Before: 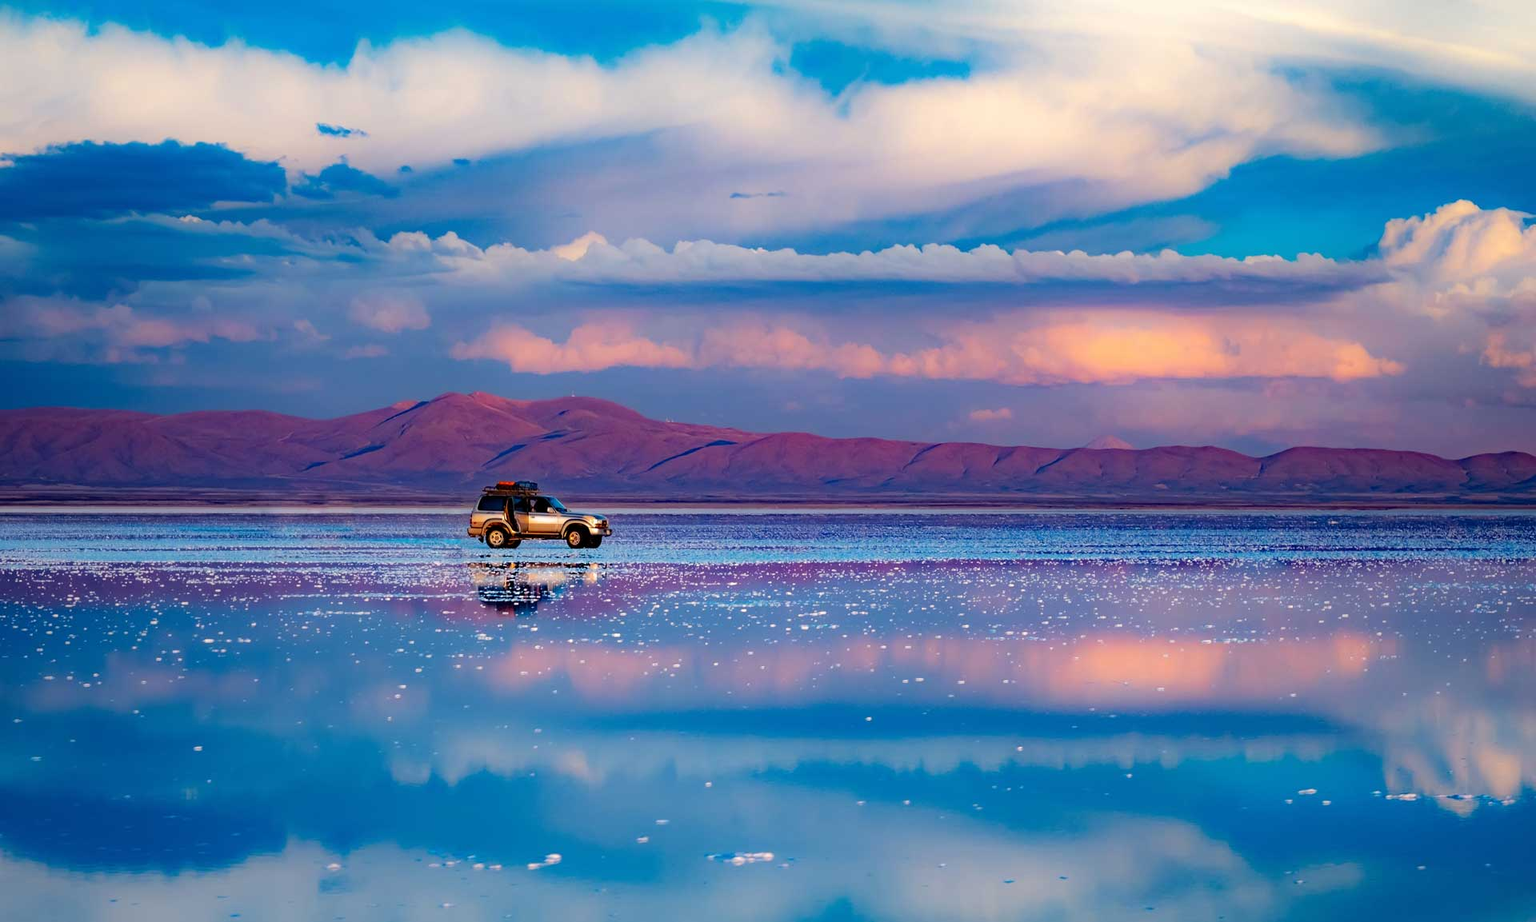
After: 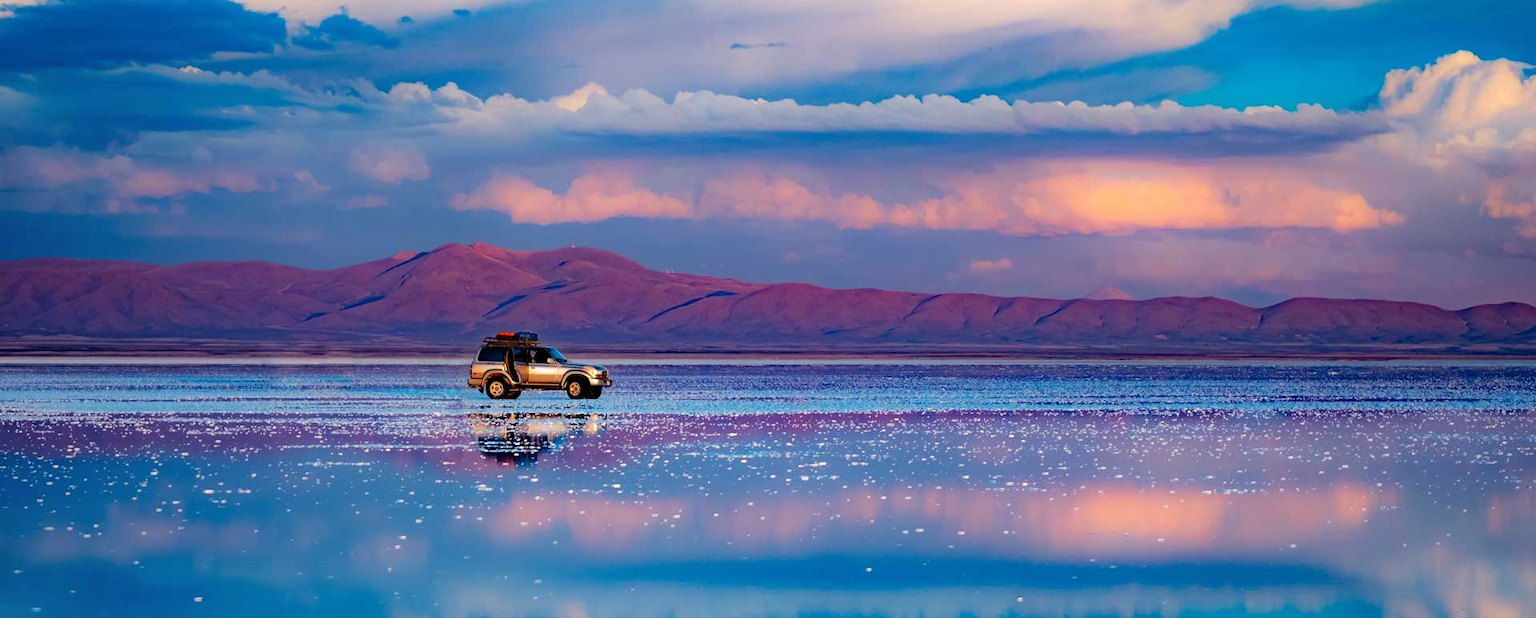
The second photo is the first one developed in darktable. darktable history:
shadows and highlights: shadows 30.85, highlights 1.25, soften with gaussian
crop: top 16.253%, bottom 16.693%
